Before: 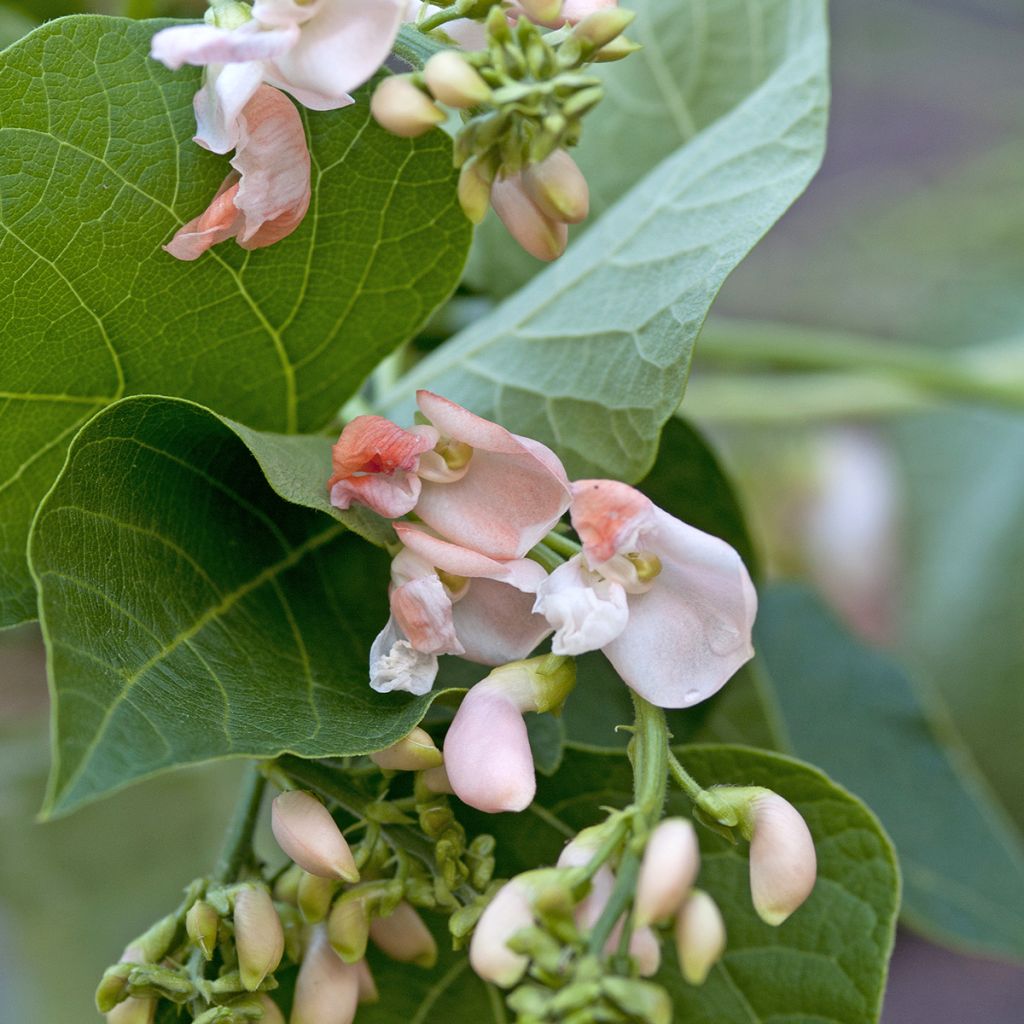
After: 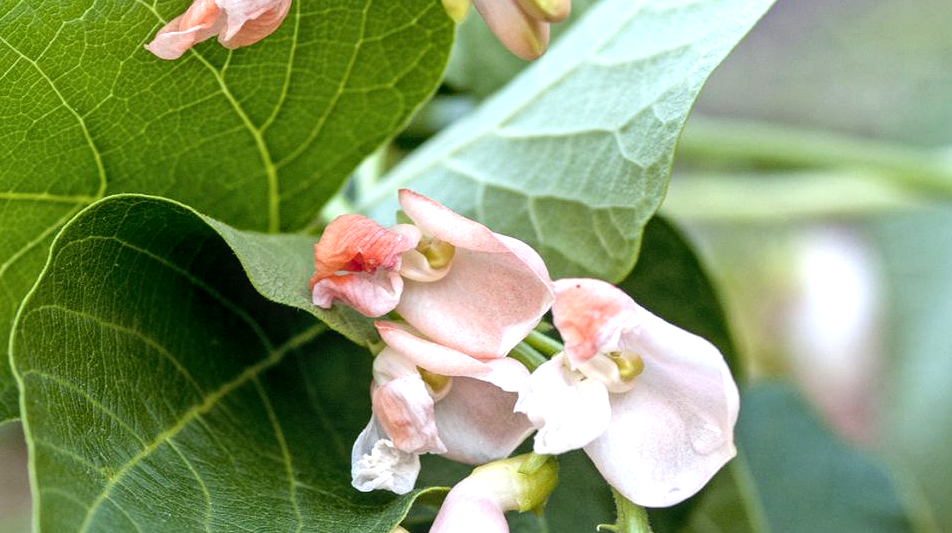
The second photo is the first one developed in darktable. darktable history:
base curve: curves: ch0 [(0, 0) (0.472, 0.508) (1, 1)], preserve colors none
tone equalizer: -8 EV -0.721 EV, -7 EV -0.672 EV, -6 EV -0.633 EV, -5 EV -0.379 EV, -3 EV 0.385 EV, -2 EV 0.6 EV, -1 EV 0.686 EV, +0 EV 0.769 EV
crop: left 1.837%, top 19.685%, right 5.116%, bottom 28.236%
local contrast: on, module defaults
